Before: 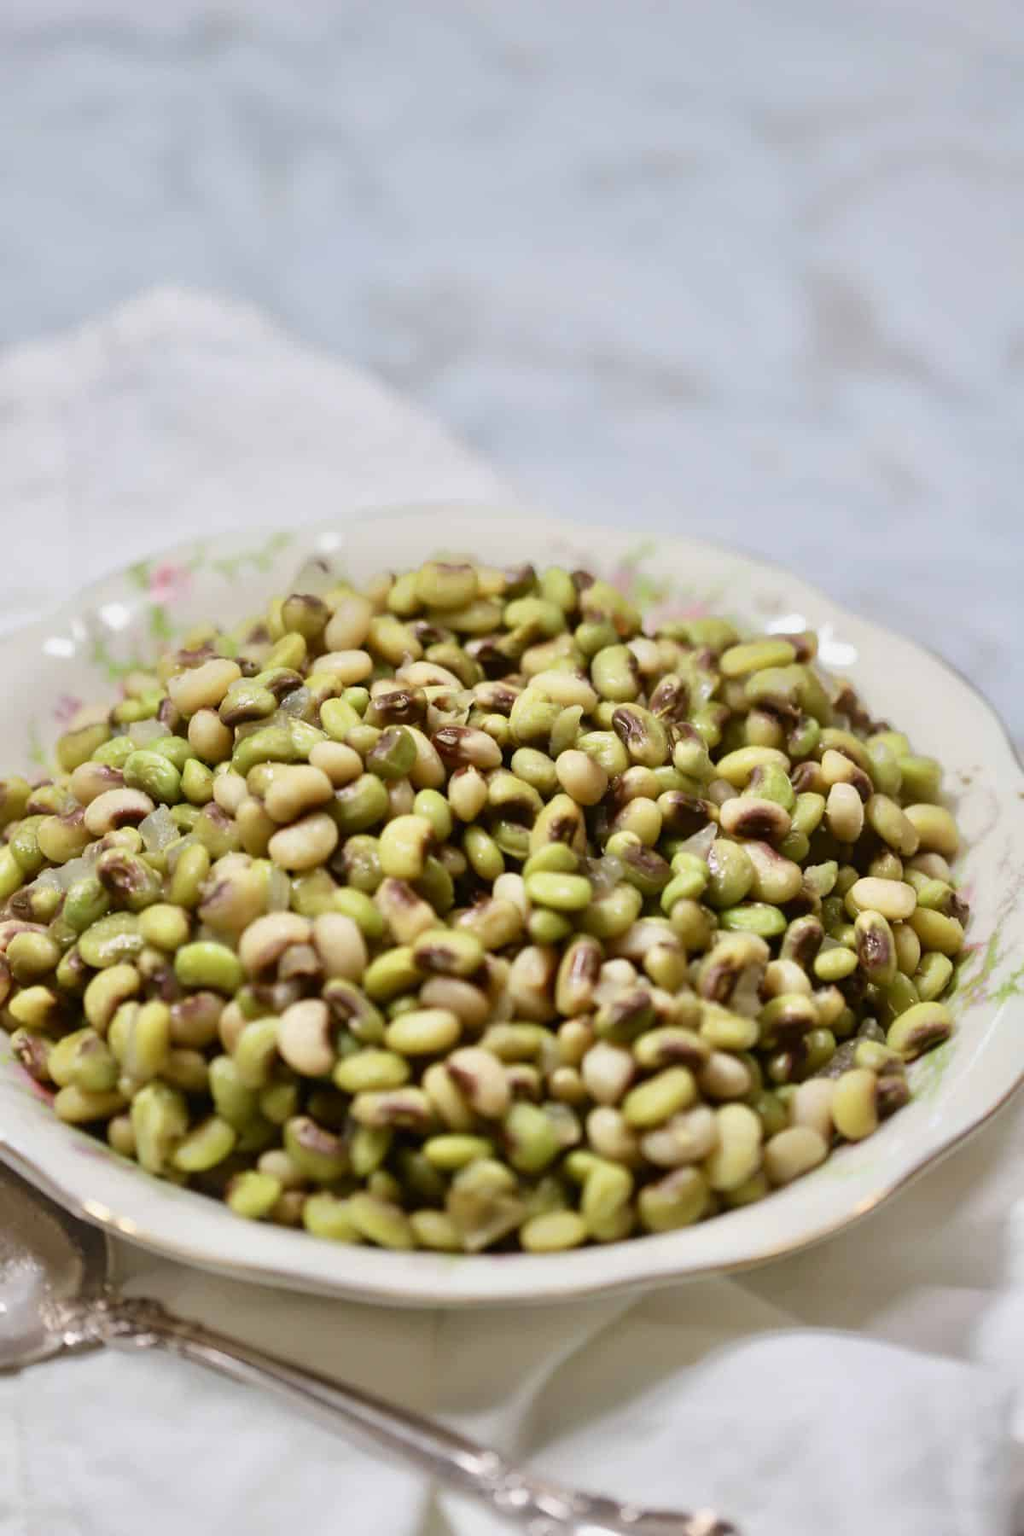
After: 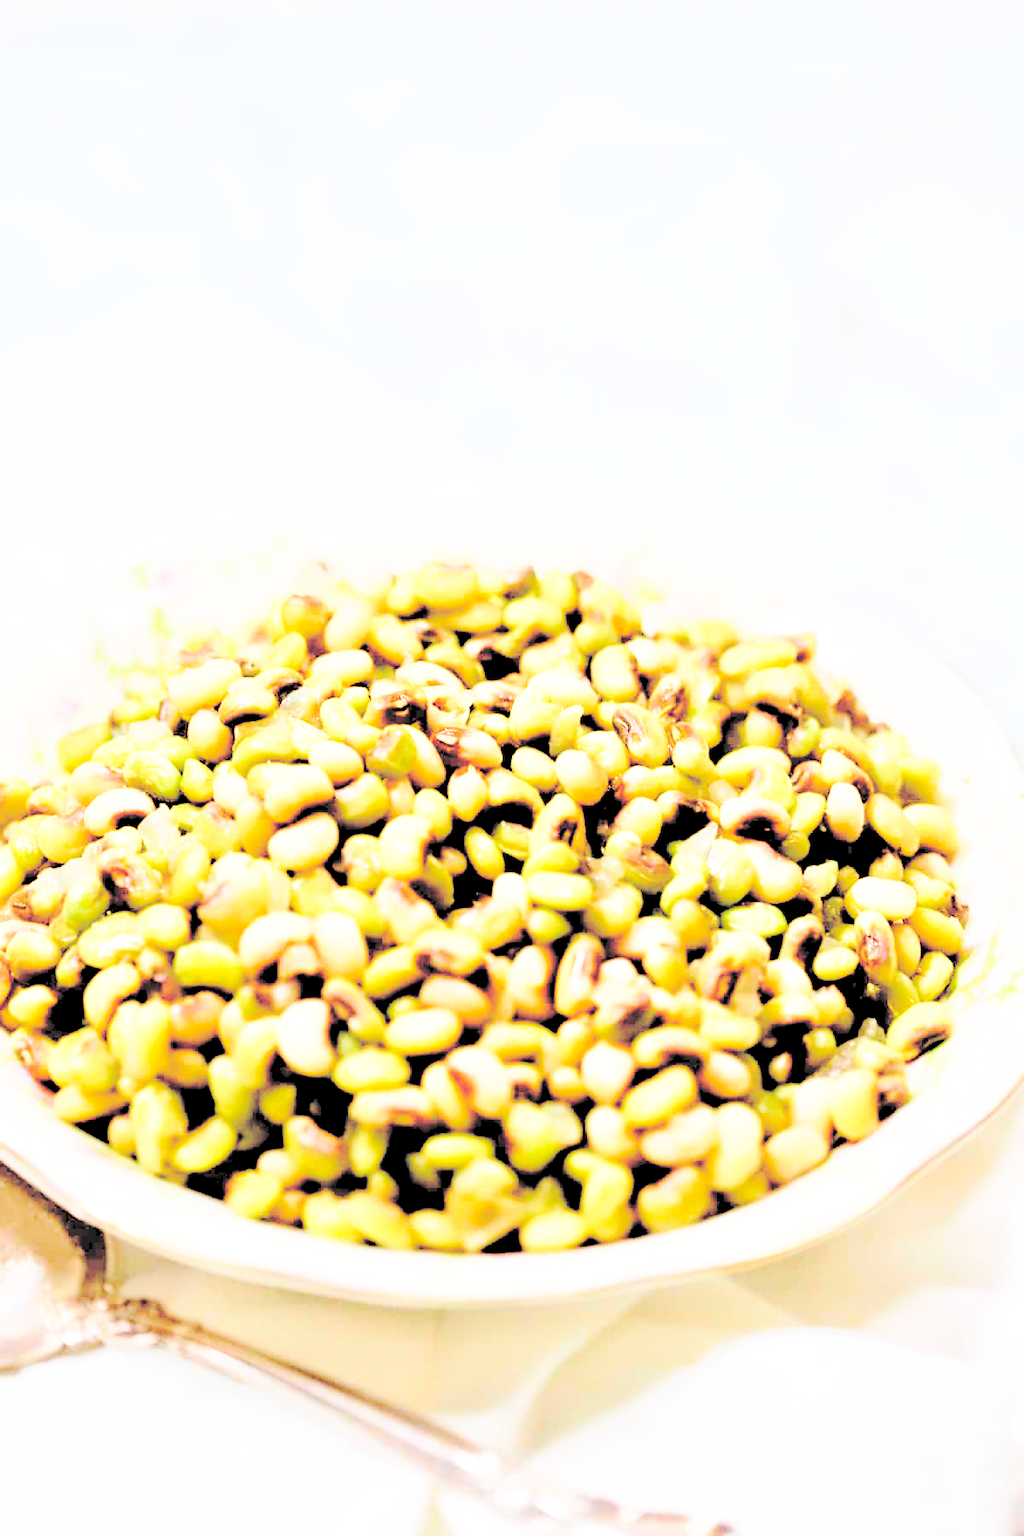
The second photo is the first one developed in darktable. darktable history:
exposure: black level correction 0.025, exposure 0.182 EV, compensate highlight preservation false
base curve: curves: ch0 [(0, 0) (0.012, 0.01) (0.073, 0.168) (0.31, 0.711) (0.645, 0.957) (1, 1)], preserve colors none
contrast brightness saturation: brightness 1
